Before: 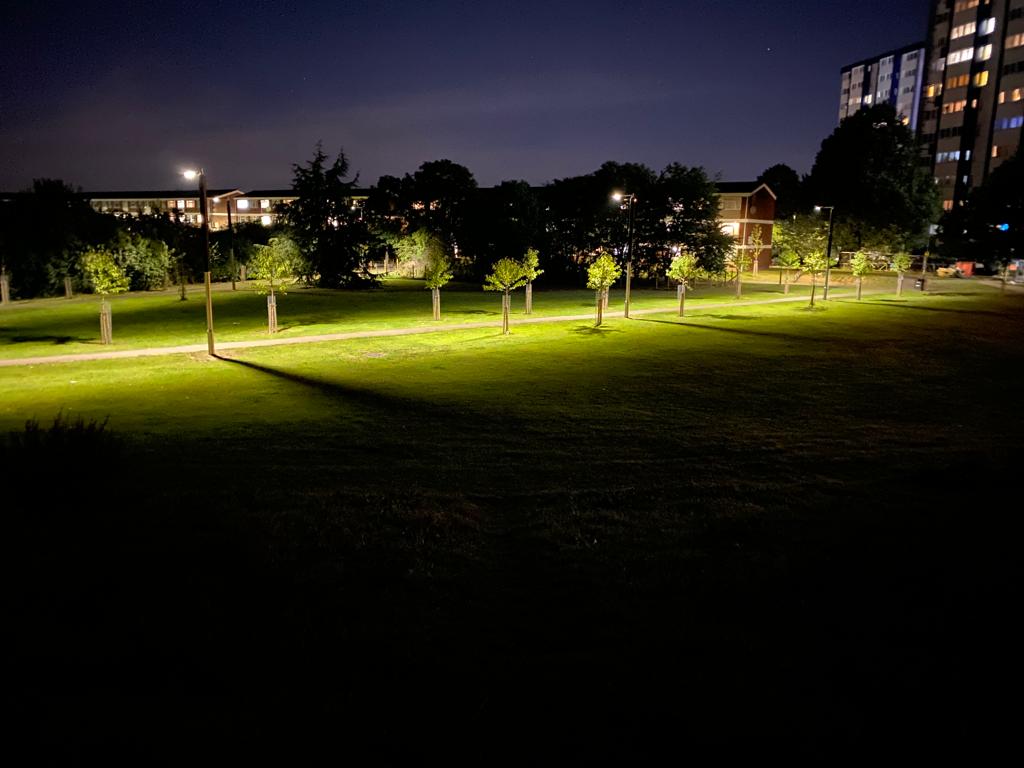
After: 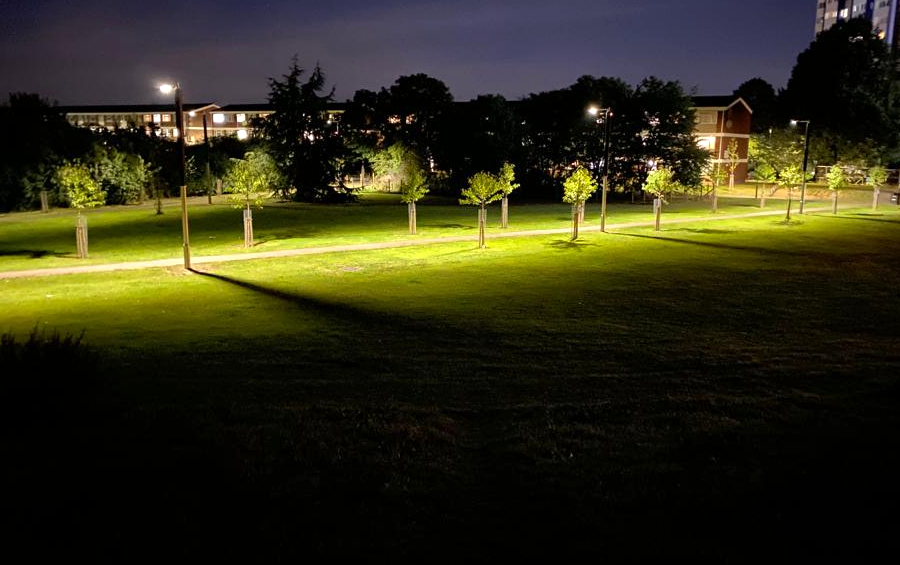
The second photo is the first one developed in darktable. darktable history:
exposure: exposure 0.207 EV, compensate highlight preservation false
crop and rotate: left 2.425%, top 11.305%, right 9.6%, bottom 15.08%
